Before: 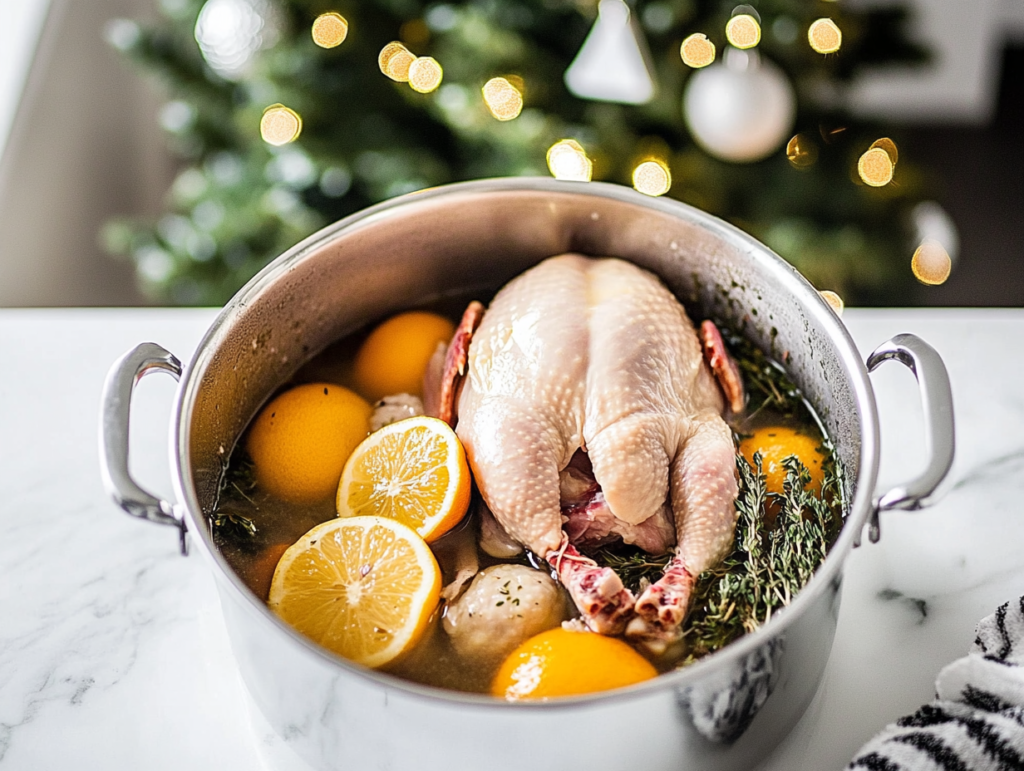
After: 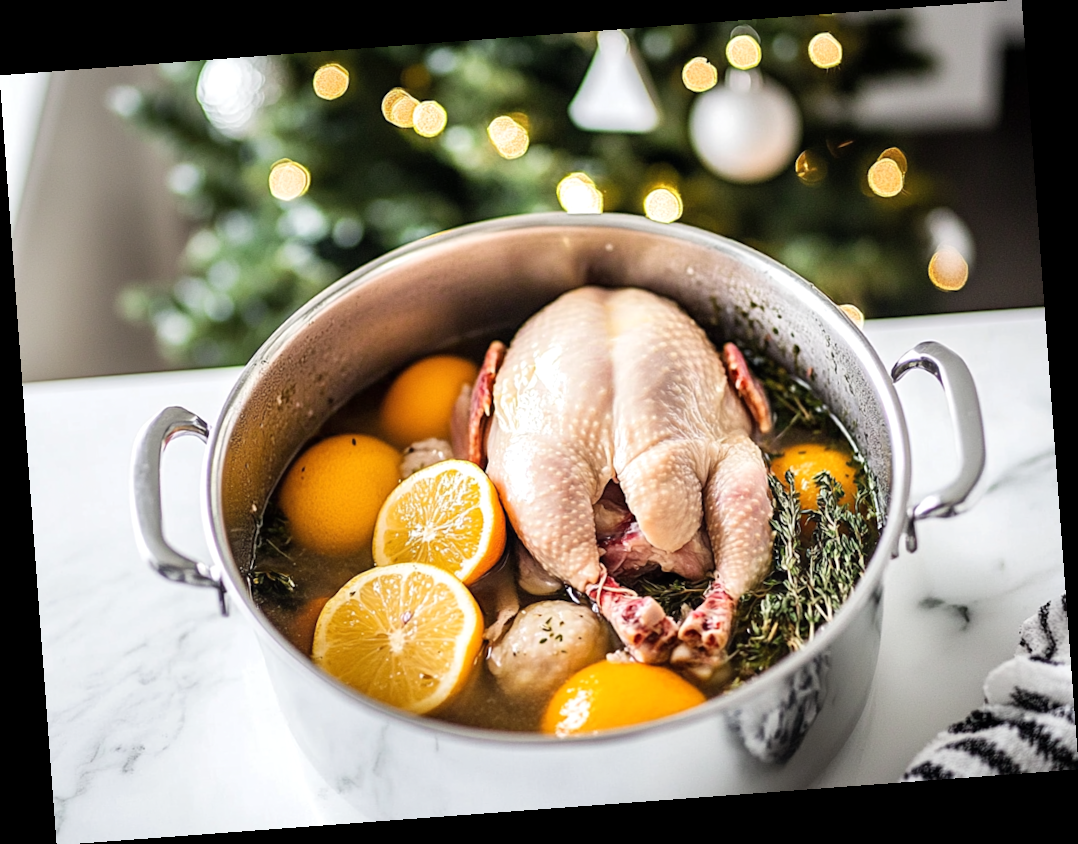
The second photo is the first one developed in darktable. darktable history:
rotate and perspective: rotation -4.25°, automatic cropping off
exposure: exposure 0.127 EV, compensate highlight preservation false
